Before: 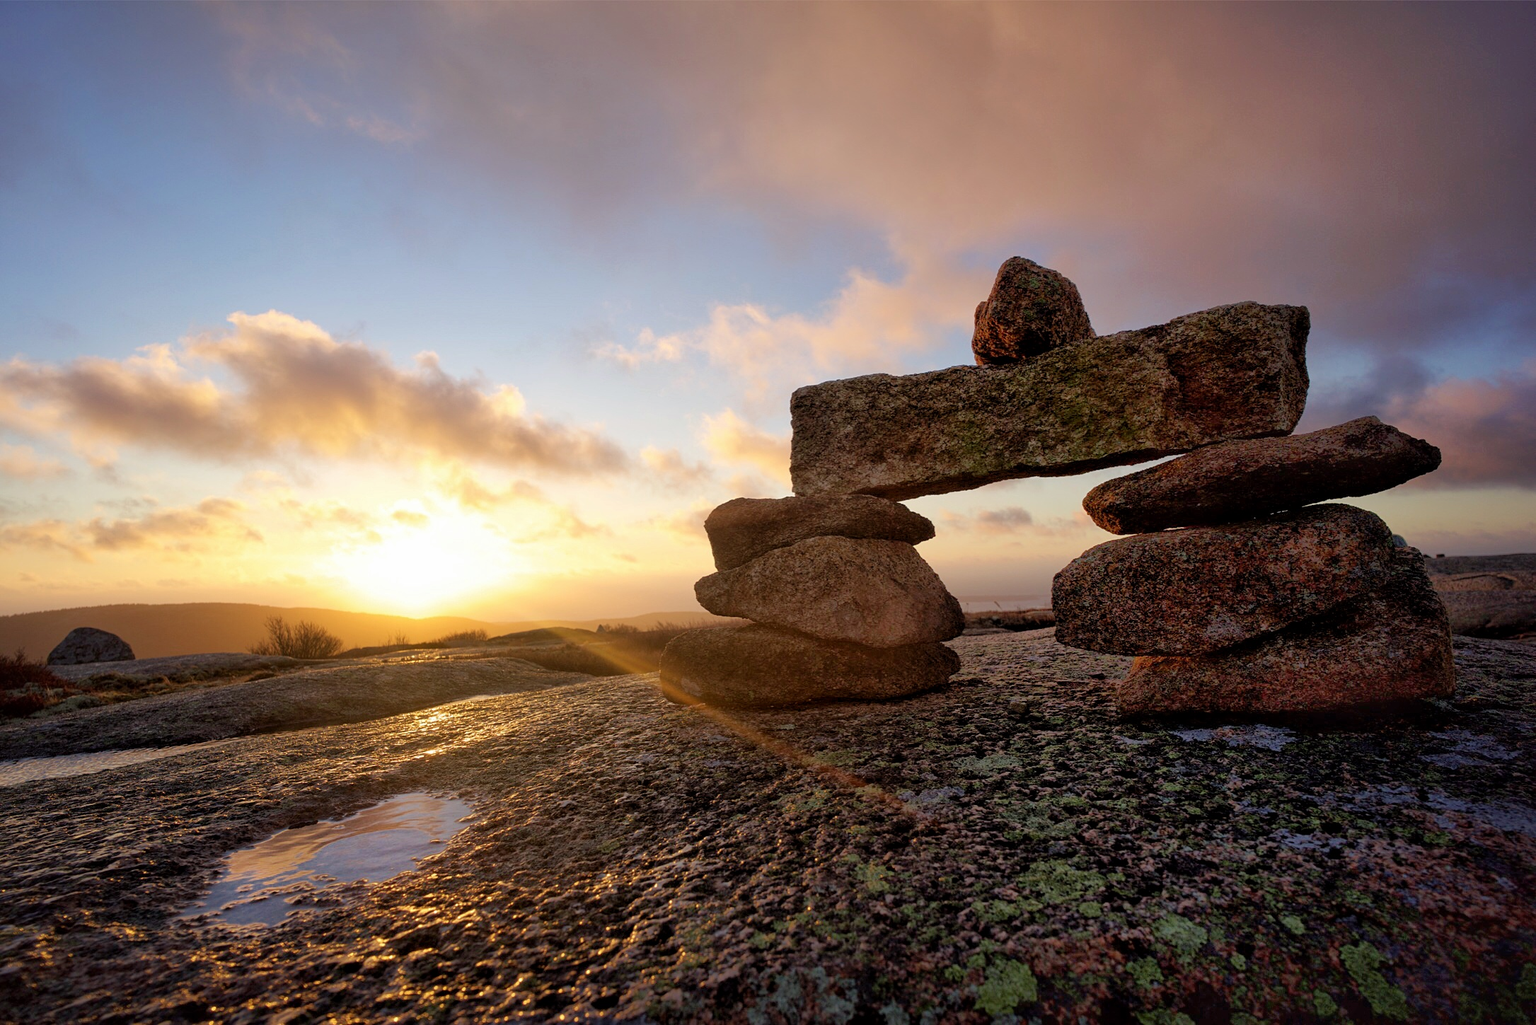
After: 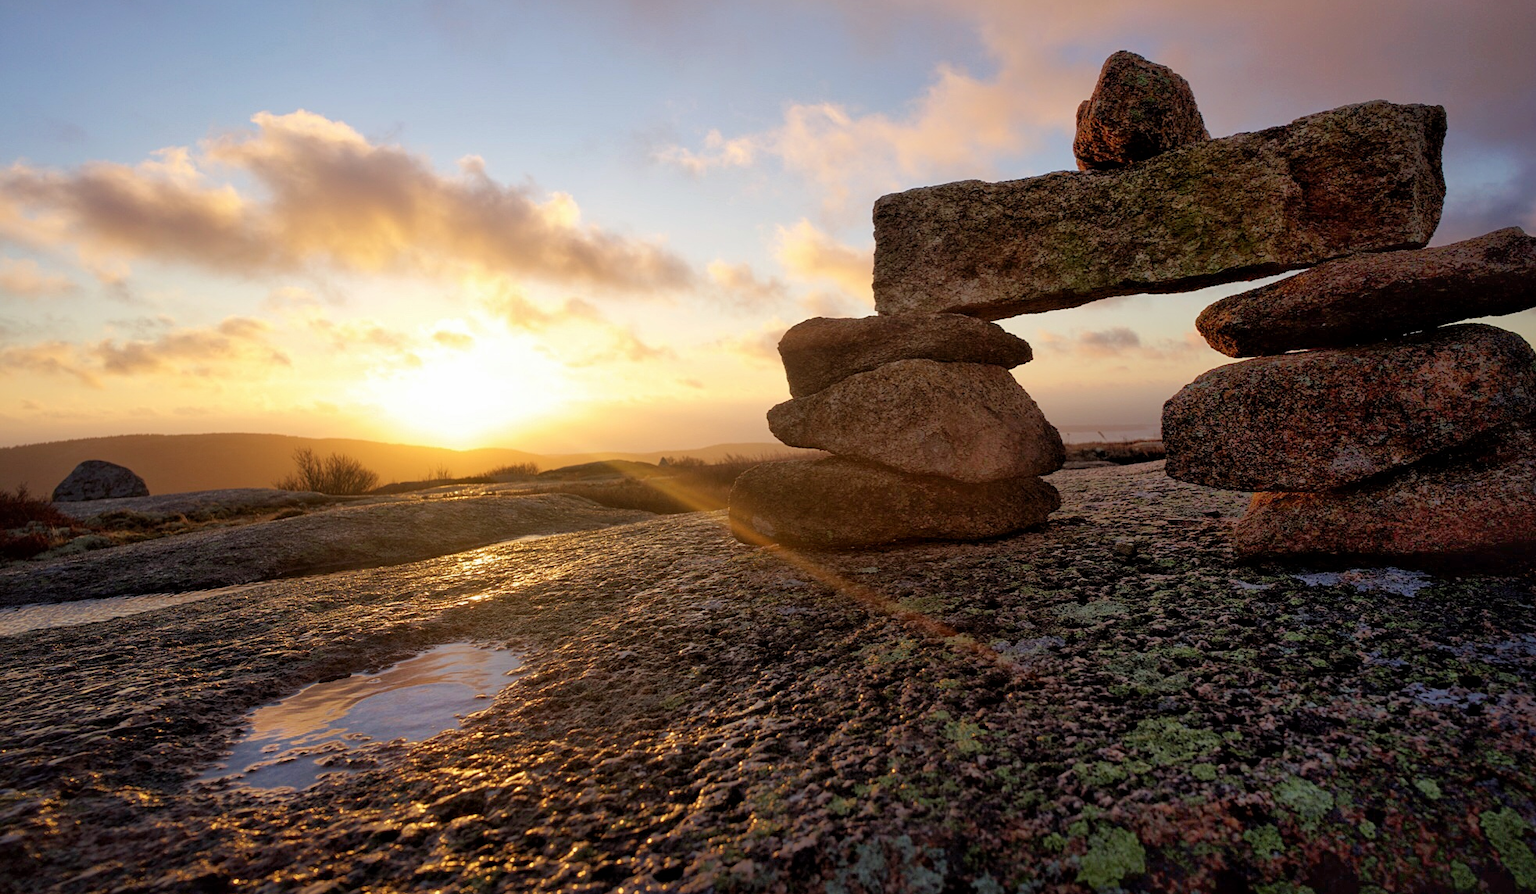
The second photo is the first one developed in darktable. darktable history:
crop: top 20.623%, right 9.402%, bottom 0.317%
